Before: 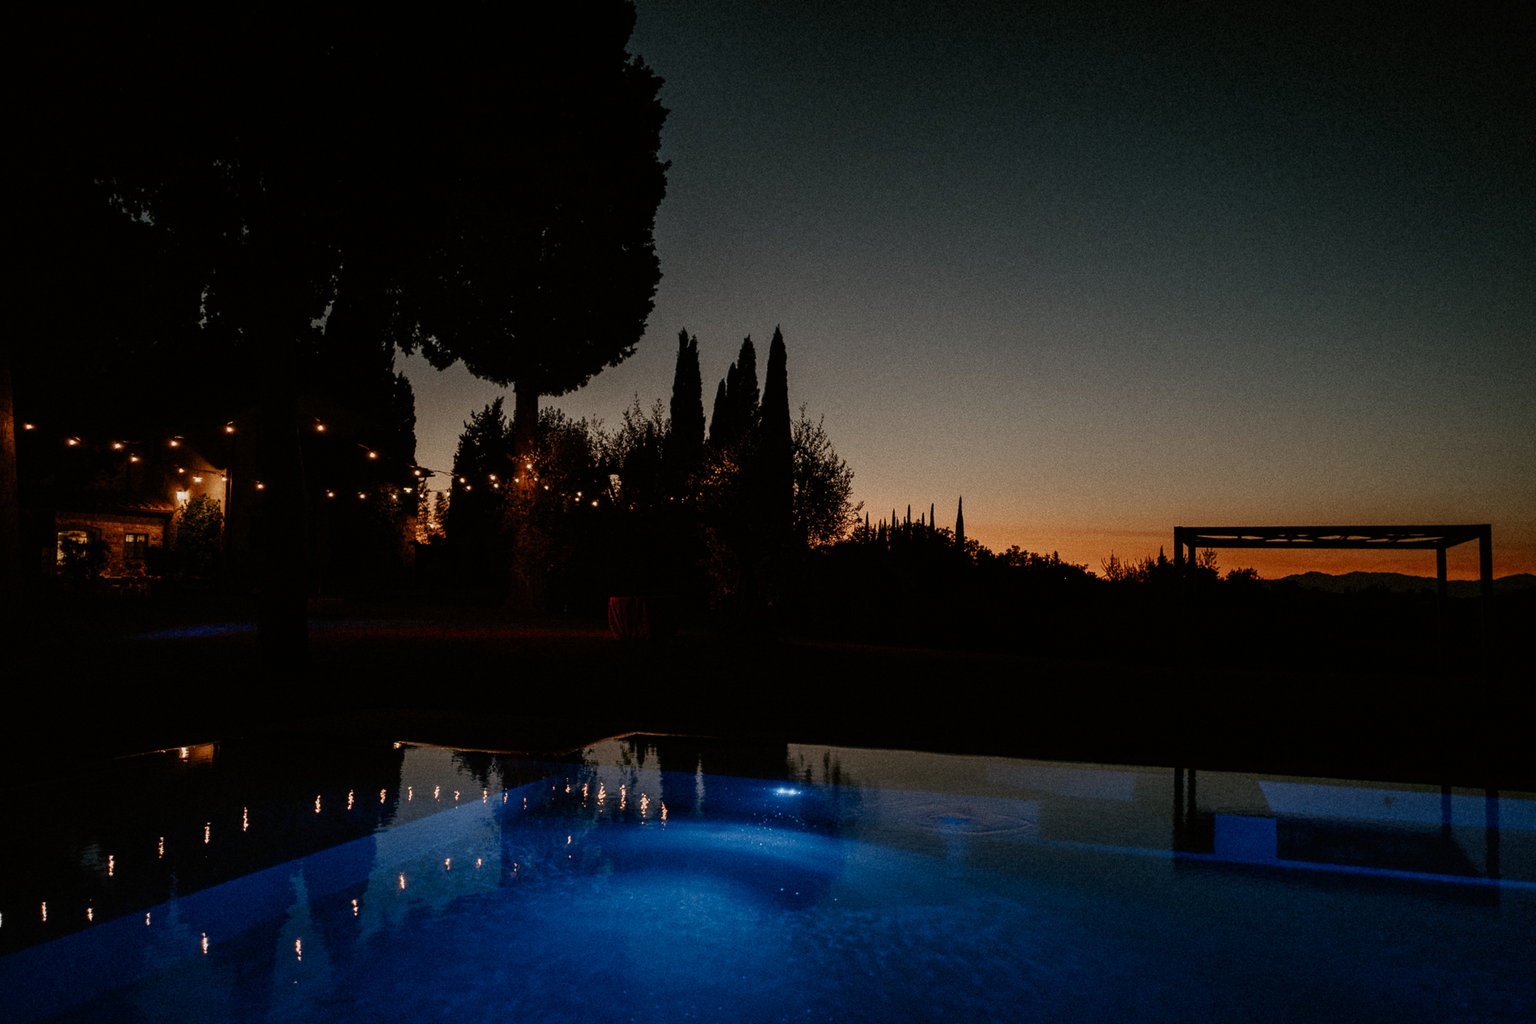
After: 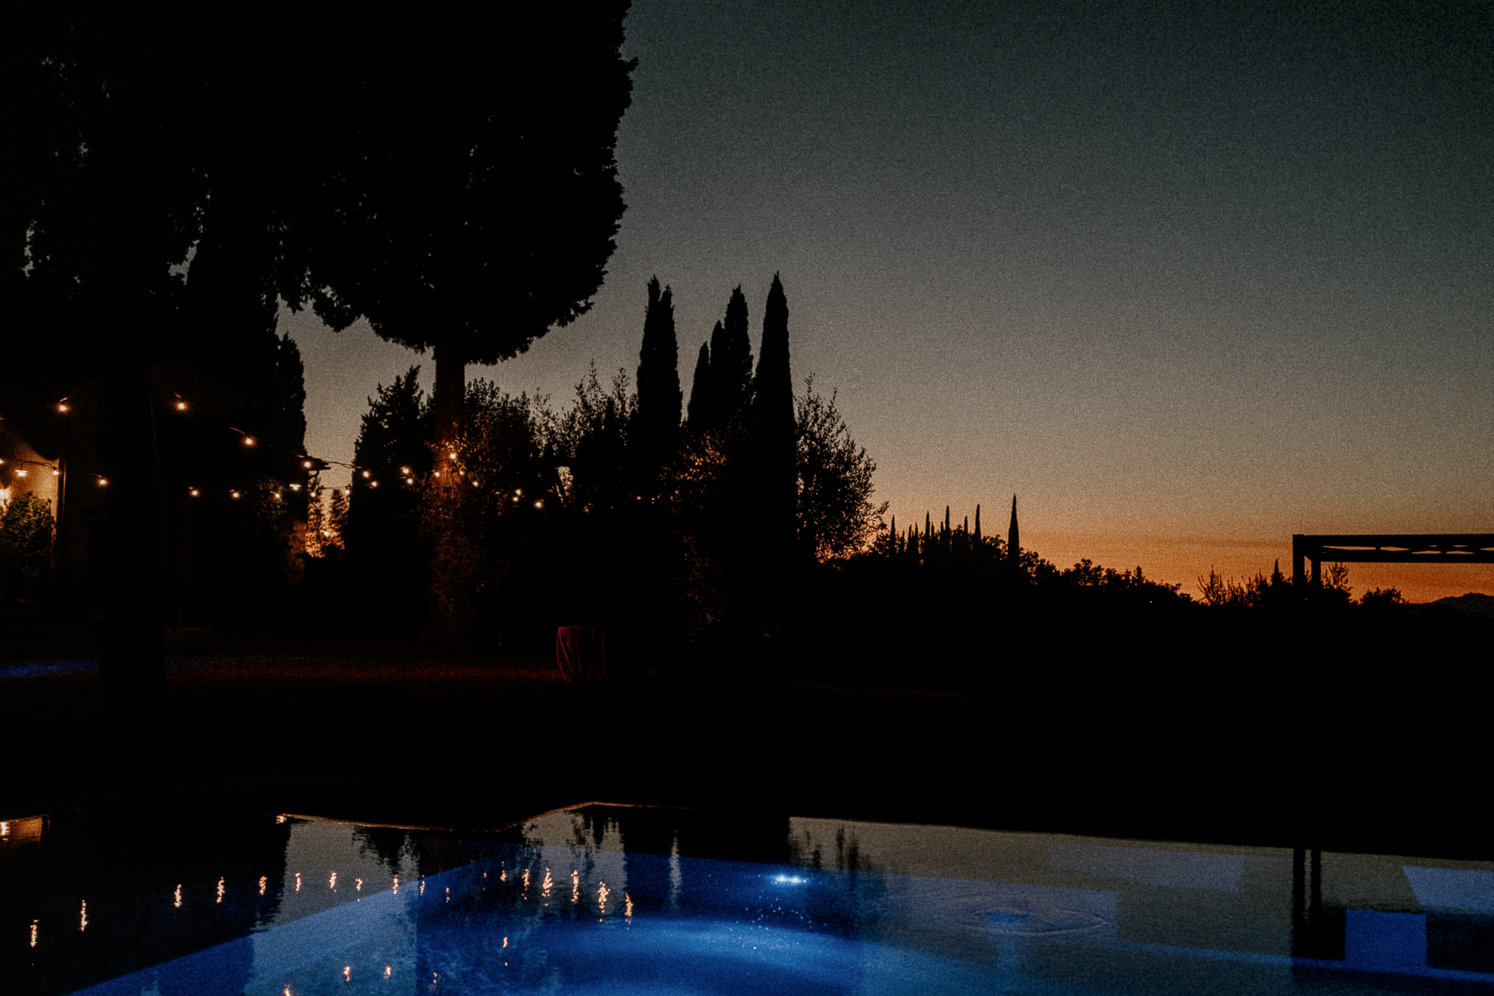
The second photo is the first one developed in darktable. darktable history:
local contrast: on, module defaults
crop and rotate: left 11.831%, top 11.346%, right 13.429%, bottom 13.899%
